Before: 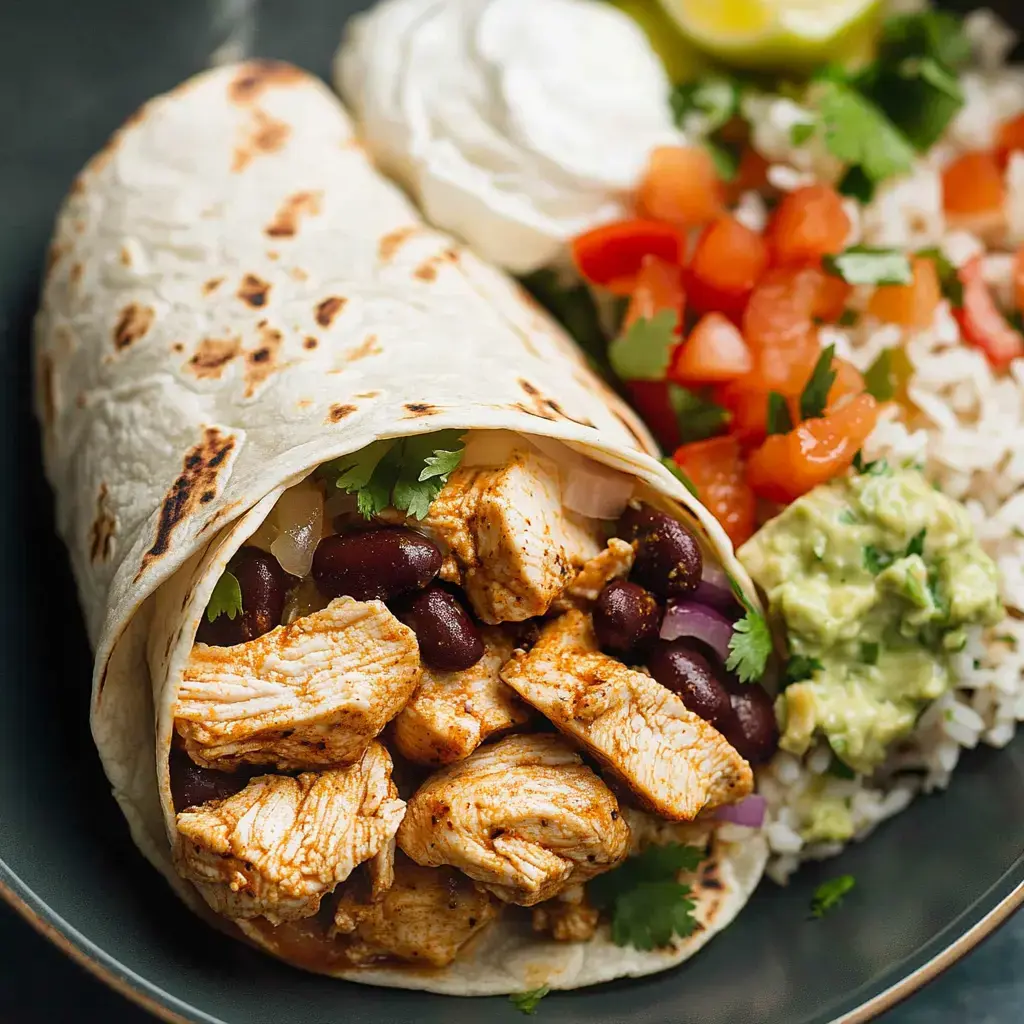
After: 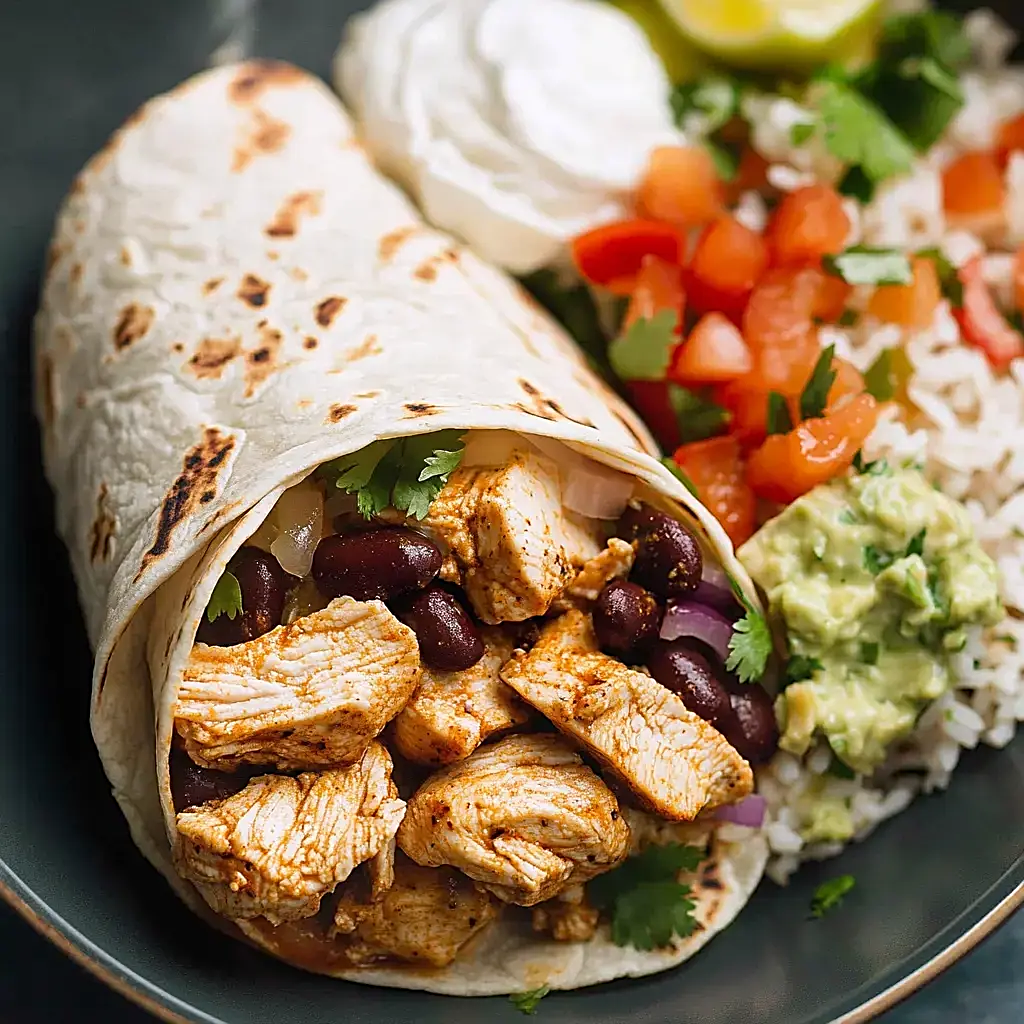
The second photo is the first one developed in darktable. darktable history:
sharpen: on, module defaults
white balance: red 1.009, blue 1.027
